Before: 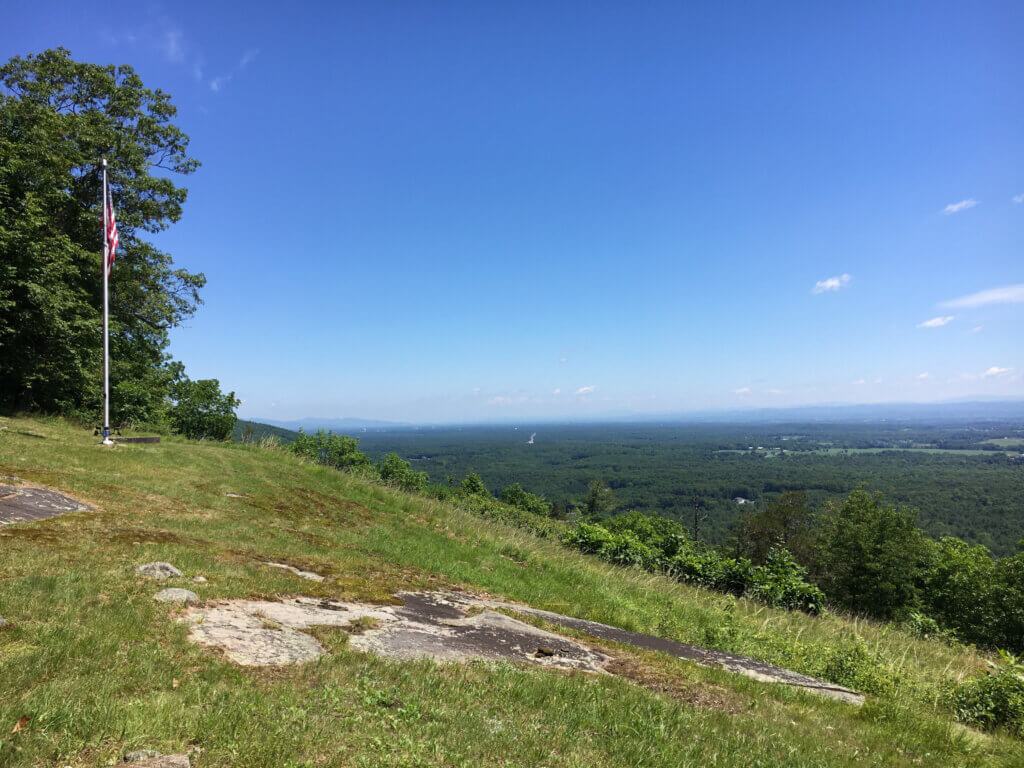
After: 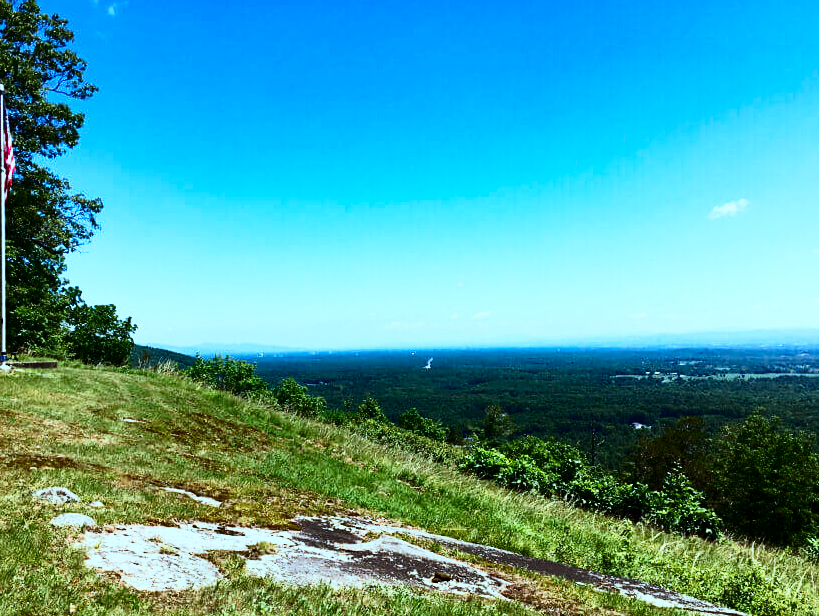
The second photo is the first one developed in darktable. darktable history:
crop and rotate: left 10.124%, top 9.854%, right 9.834%, bottom 9.896%
sharpen: amount 0.211
base curve: curves: ch0 [(0, 0) (0.005, 0.002) (0.193, 0.295) (0.399, 0.664) (0.75, 0.928) (1, 1)], preserve colors none
contrast brightness saturation: contrast 0.242, brightness -0.23, saturation 0.149
tone equalizer: on, module defaults
color correction: highlights a* -10.63, highlights b* -19.73
